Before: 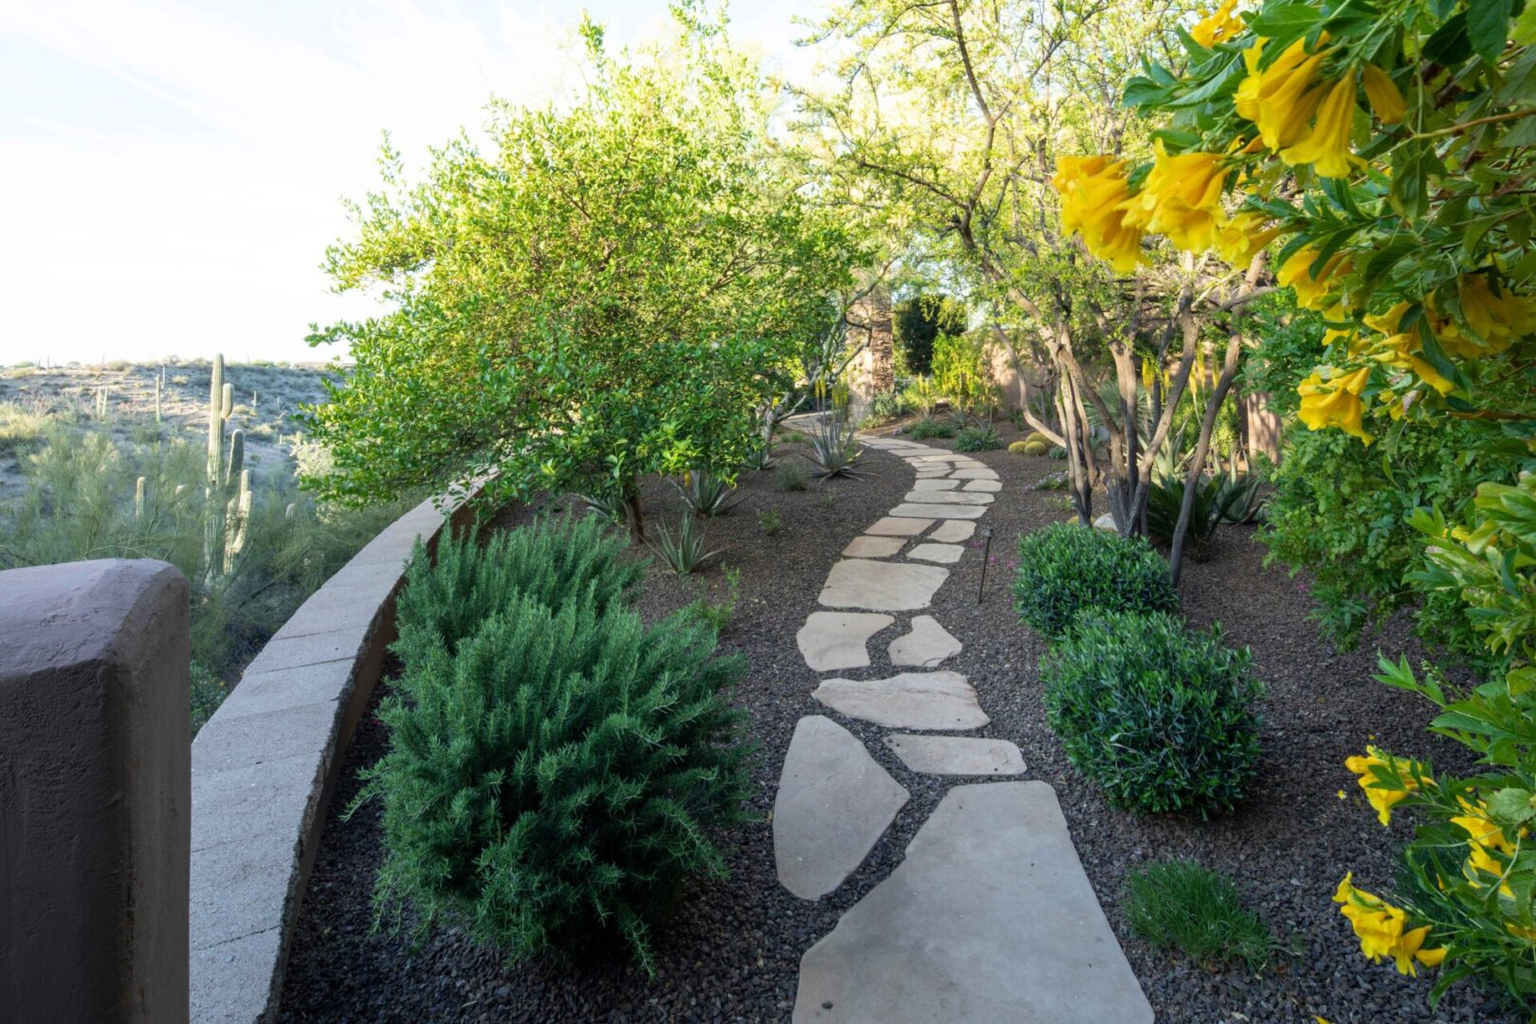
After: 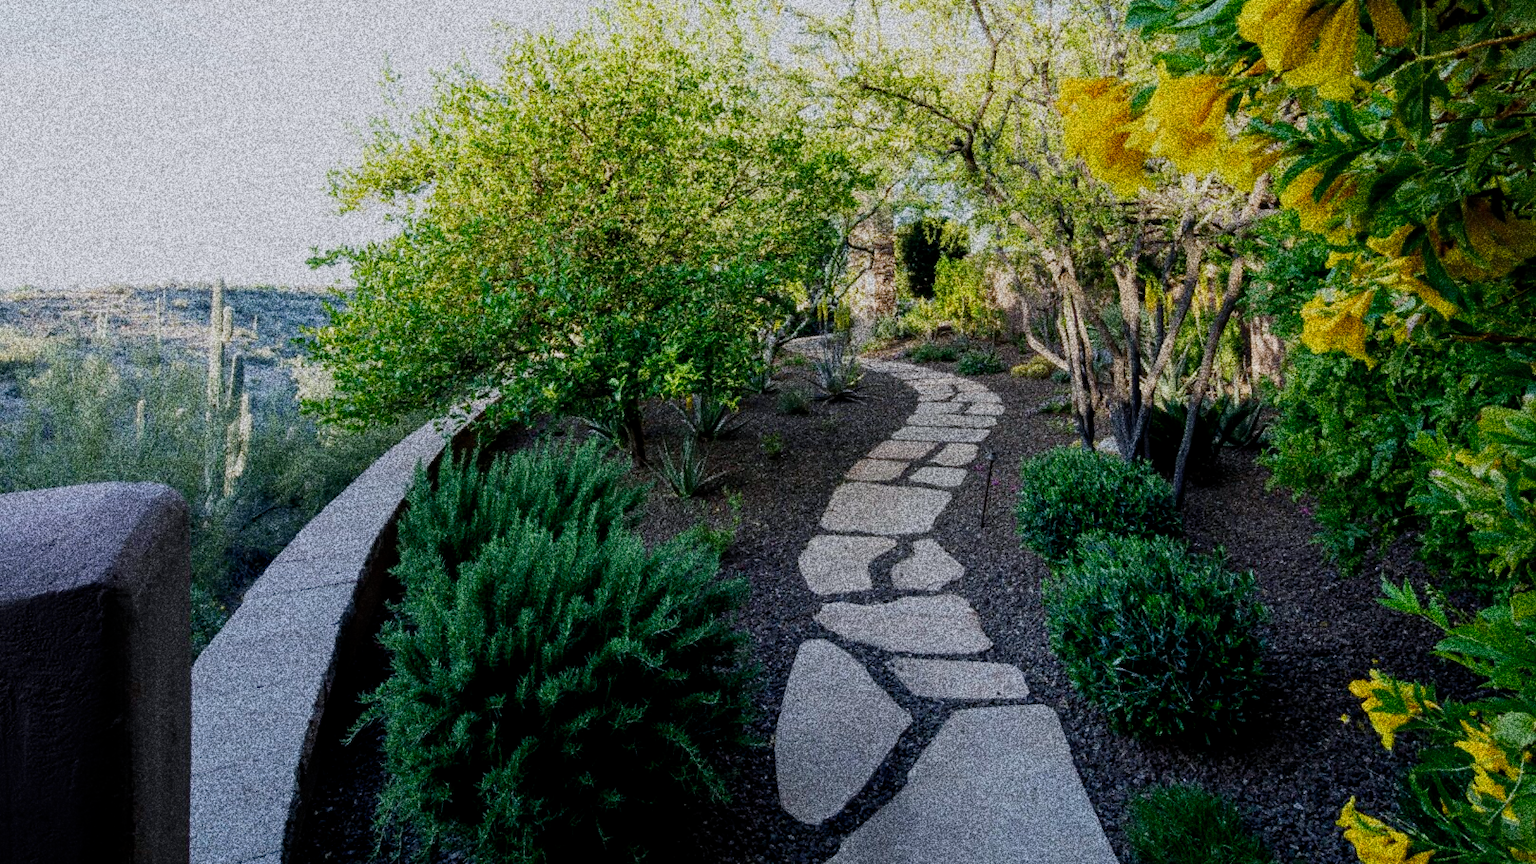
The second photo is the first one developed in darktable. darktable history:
grain: coarseness 30.02 ISO, strength 100%
color calibration: illuminant as shot in camera, x 0.358, y 0.373, temperature 4628.91 K
filmic rgb: middle gray luminance 29%, black relative exposure -10.3 EV, white relative exposure 5.5 EV, threshold 6 EV, target black luminance 0%, hardness 3.95, latitude 2.04%, contrast 1.132, highlights saturation mix 5%, shadows ↔ highlights balance 15.11%, add noise in highlights 0, preserve chrominance no, color science v3 (2019), use custom middle-gray values true, iterations of high-quality reconstruction 0, contrast in highlights soft, enable highlight reconstruction true
crop: top 7.625%, bottom 8.027%
exposure: black level correction 0.007, exposure 0.093 EV, compensate highlight preservation false
